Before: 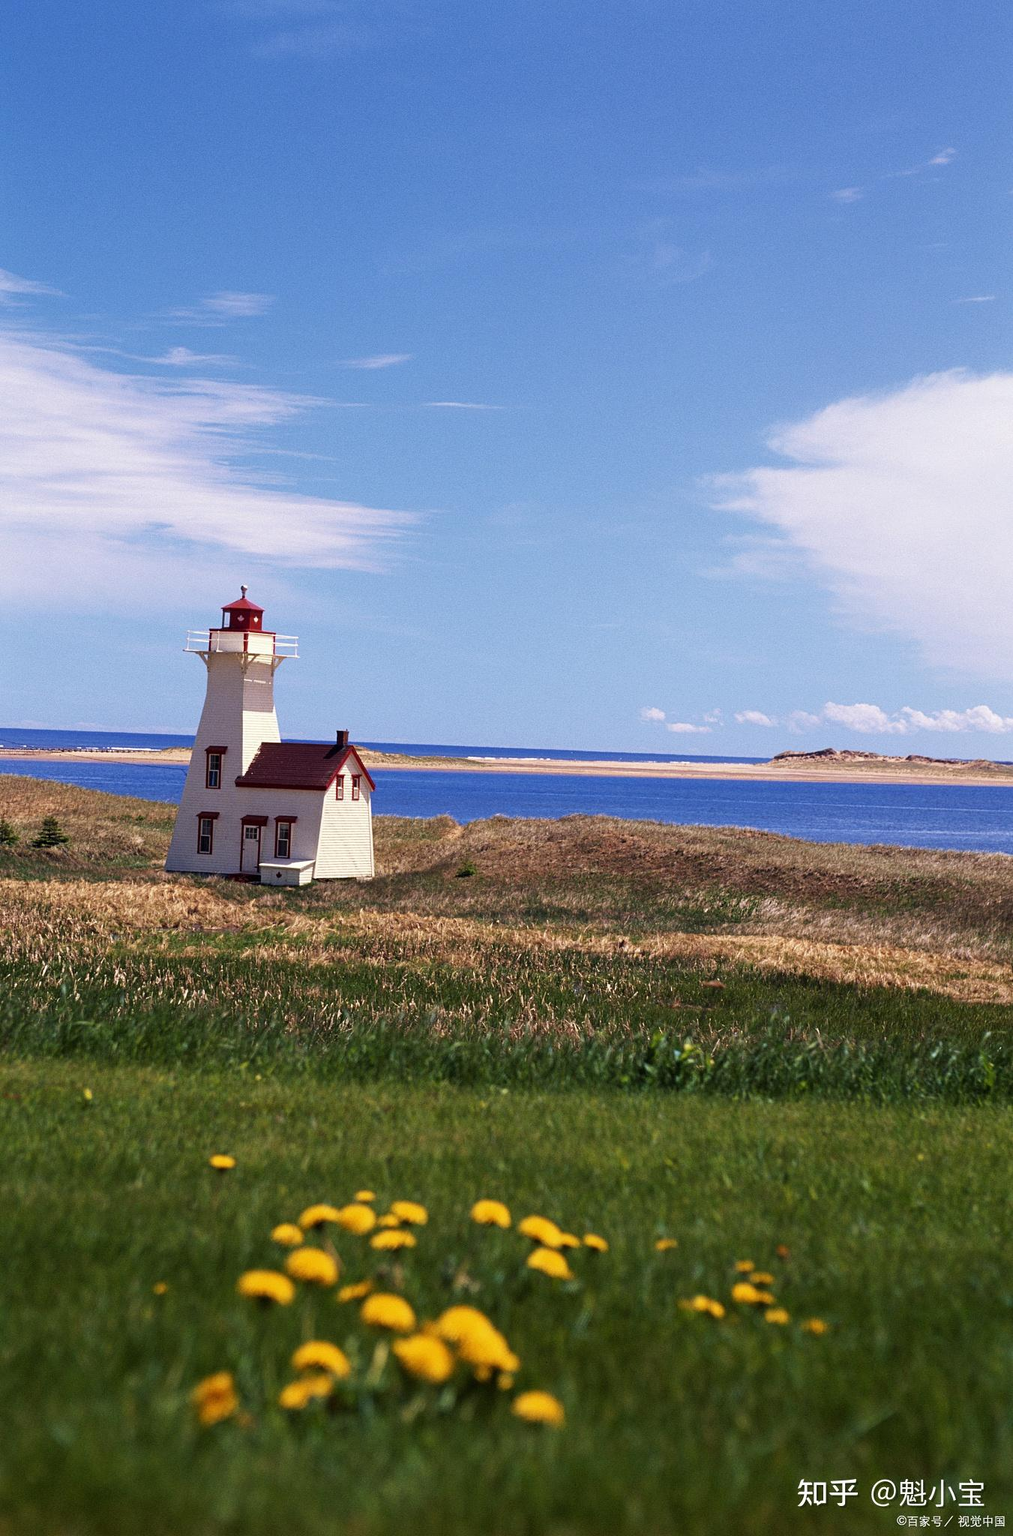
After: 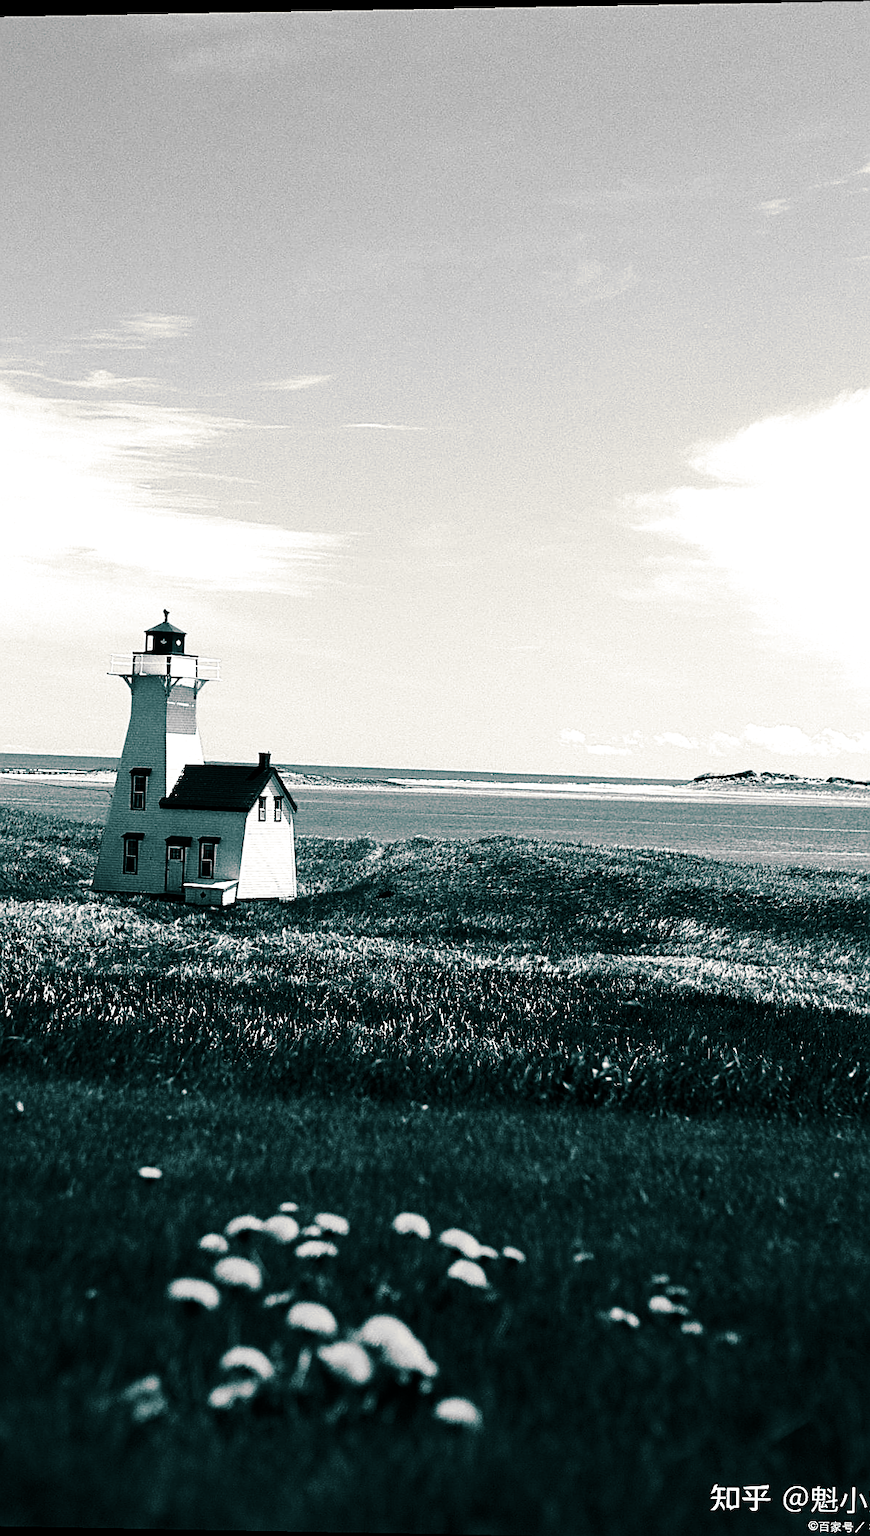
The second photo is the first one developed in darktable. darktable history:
rotate and perspective: lens shift (vertical) 0.048, lens shift (horizontal) -0.024, automatic cropping off
crop: left 8.026%, right 7.374%
color calibration: output gray [0.22, 0.42, 0.37, 0], gray › normalize channels true, illuminant same as pipeline (D50), adaptation XYZ, x 0.346, y 0.359, gamut compression 0
sharpen: on, module defaults
contrast brightness saturation: contrast 0.22, brightness -0.19, saturation 0.24
exposure: exposure 0.078 EV, compensate highlight preservation false
split-toning: shadows › hue 186.43°, highlights › hue 49.29°, compress 30.29%
tone equalizer: -8 EV -0.75 EV, -7 EV -0.7 EV, -6 EV -0.6 EV, -5 EV -0.4 EV, -3 EV 0.4 EV, -2 EV 0.6 EV, -1 EV 0.7 EV, +0 EV 0.75 EV, edges refinement/feathering 500, mask exposure compensation -1.57 EV, preserve details no
